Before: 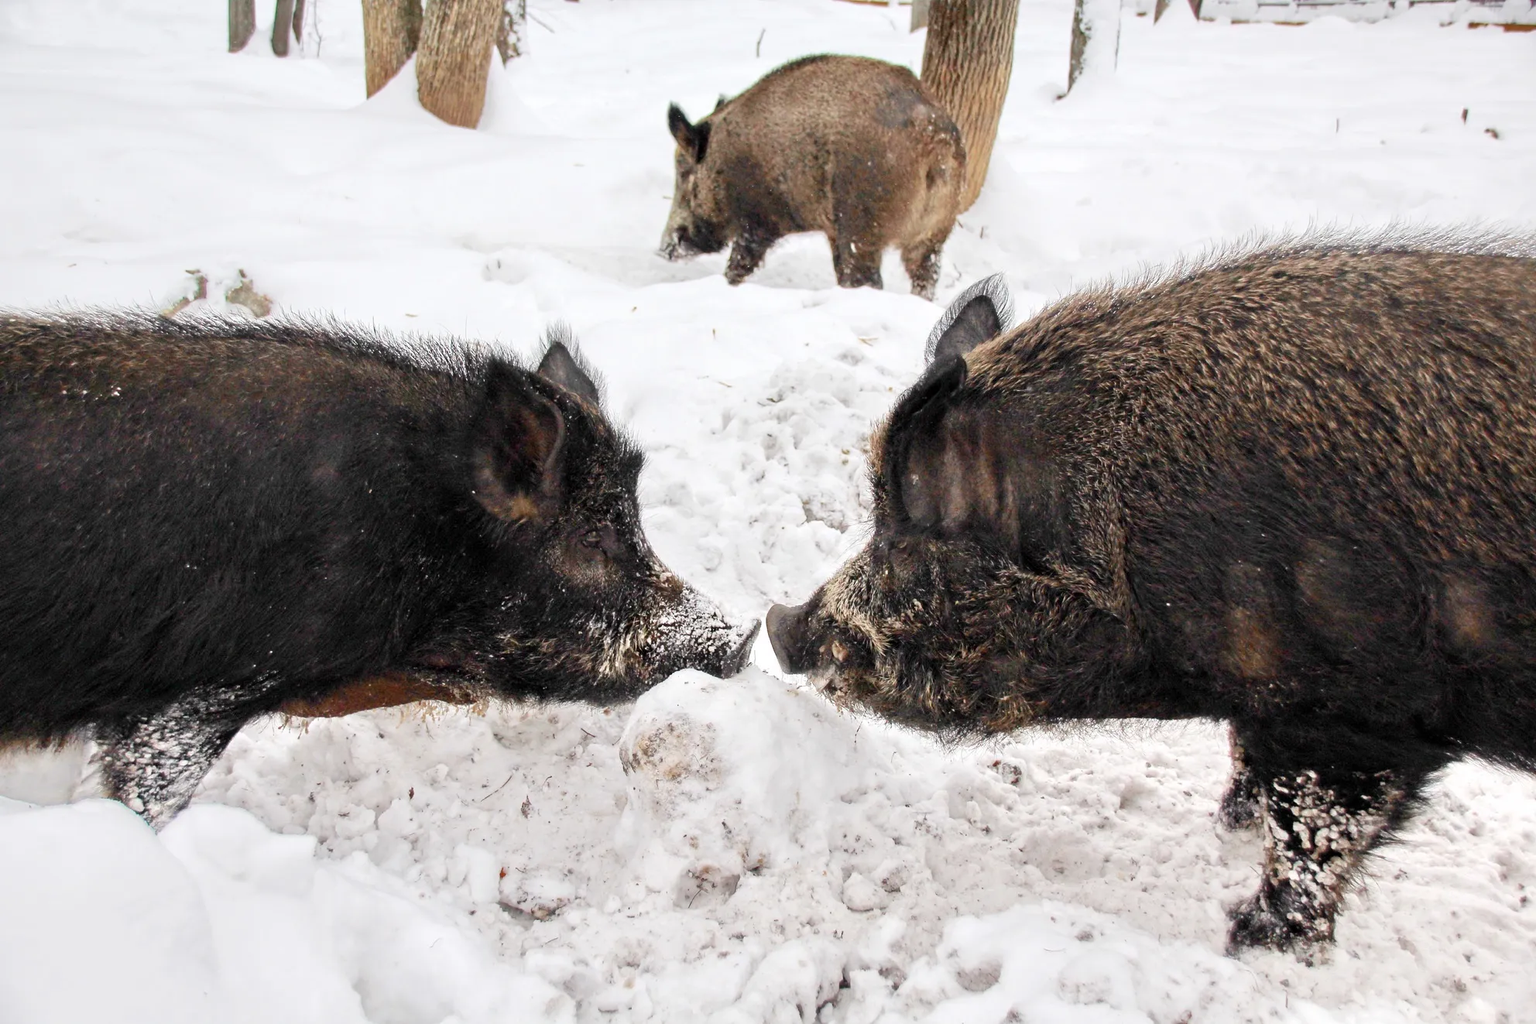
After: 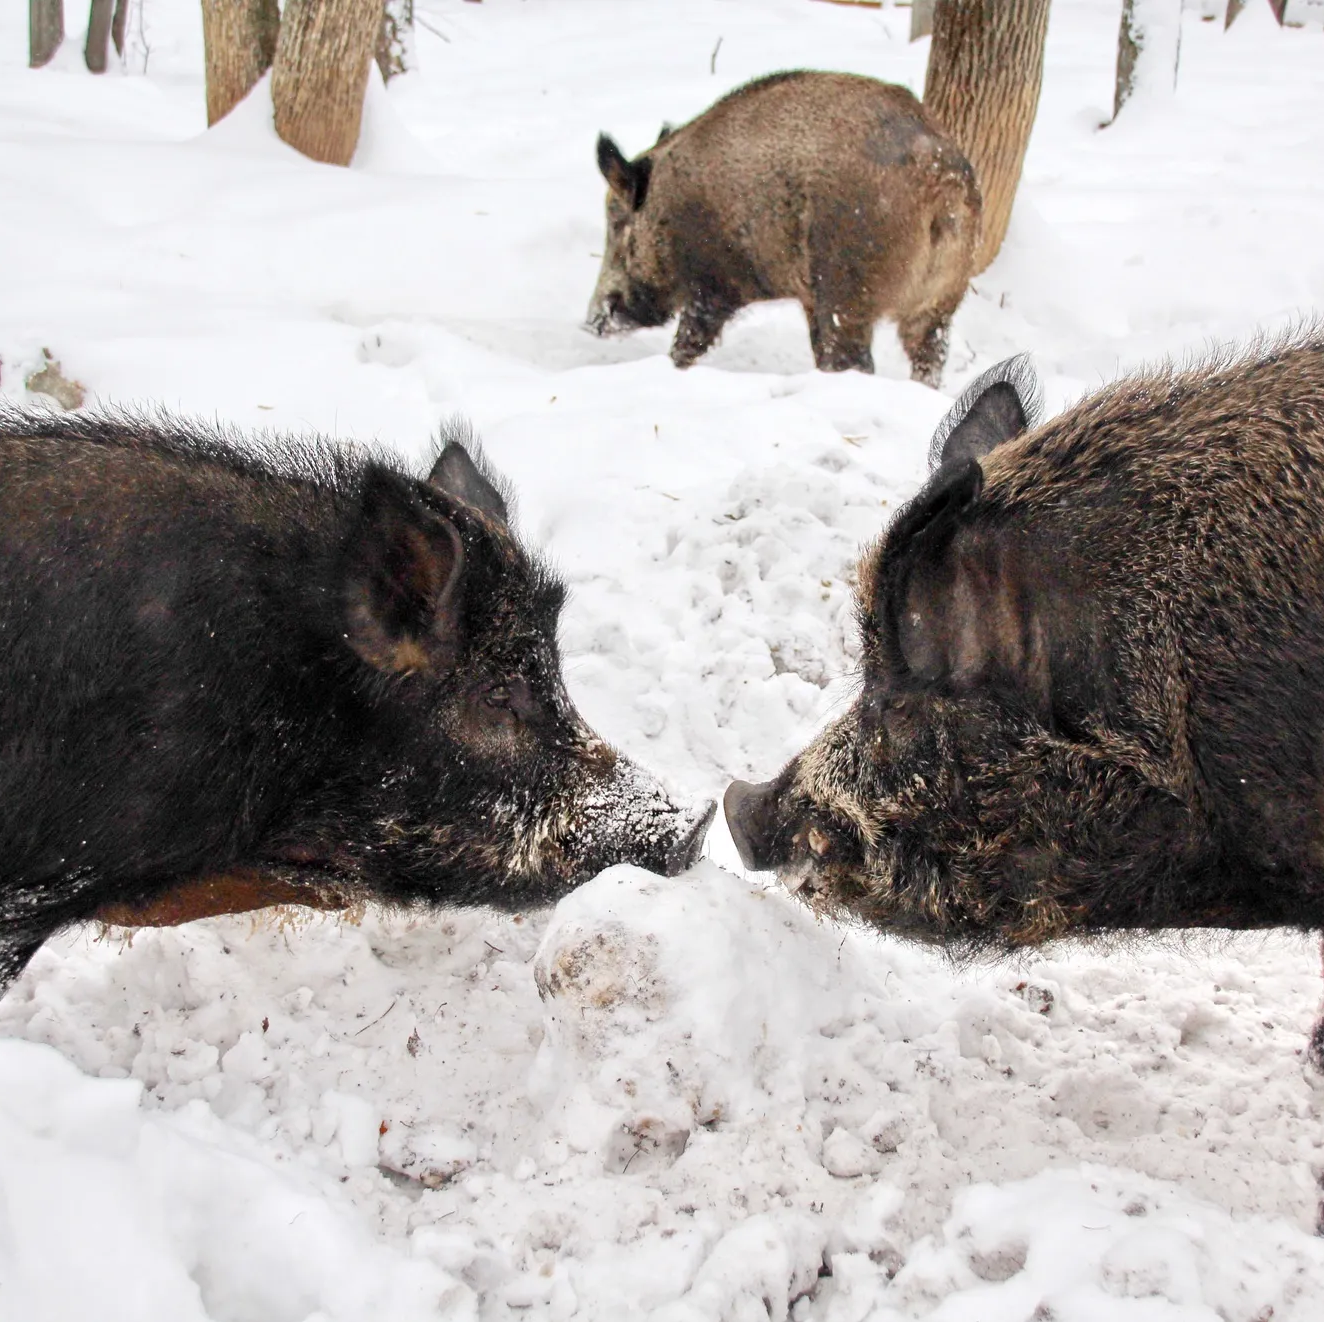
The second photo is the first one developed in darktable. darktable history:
crop and rotate: left 13.5%, right 19.75%
